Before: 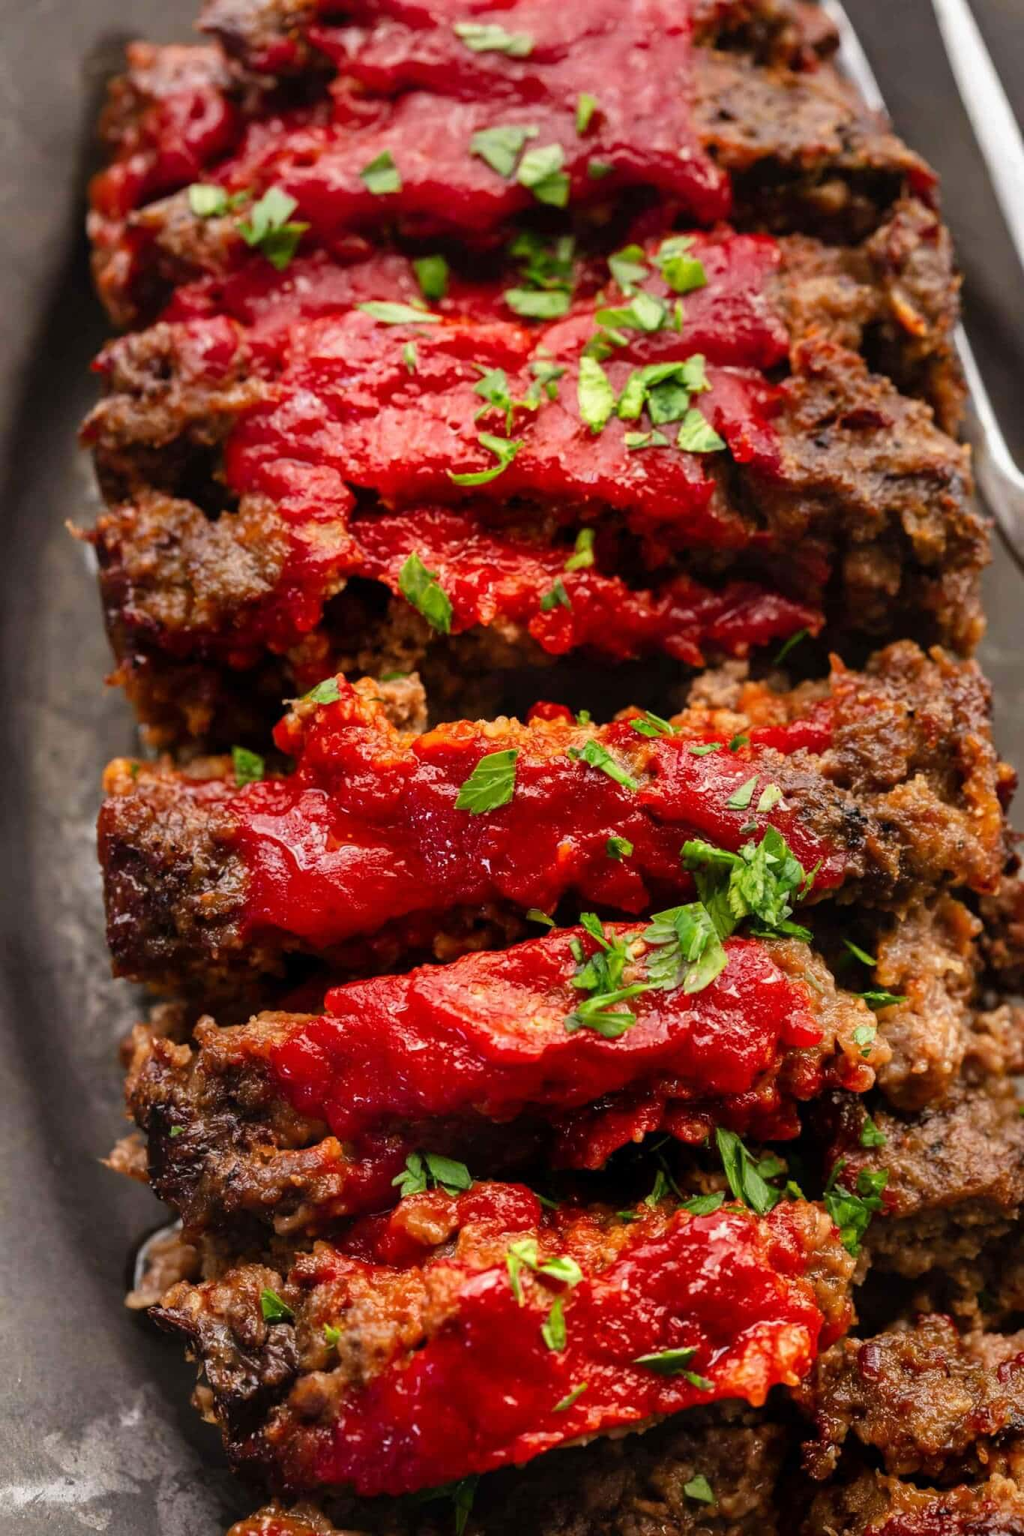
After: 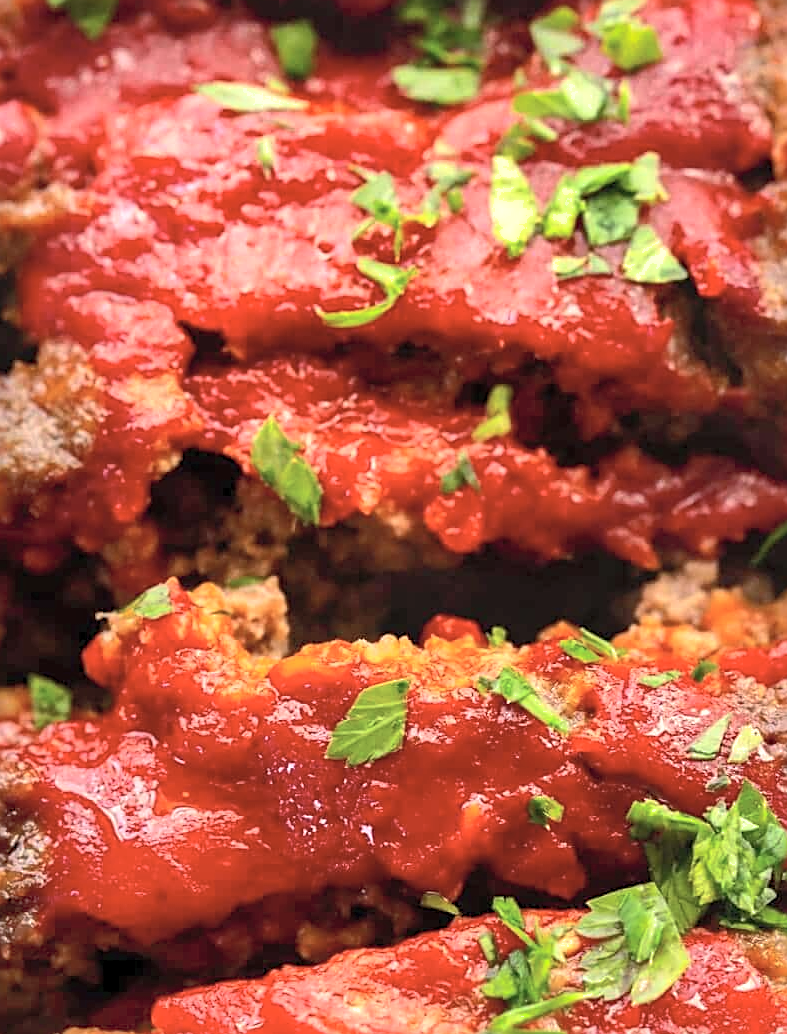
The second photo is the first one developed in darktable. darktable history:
crop: left 20.639%, top 15.636%, right 21.728%, bottom 33.83%
exposure: exposure 0.337 EV, compensate highlight preservation false
color correction: highlights b* 0.049, saturation 0.484
sharpen: on, module defaults
contrast brightness saturation: contrast 0.2, brightness 0.197, saturation 0.781
shadows and highlights: on, module defaults
